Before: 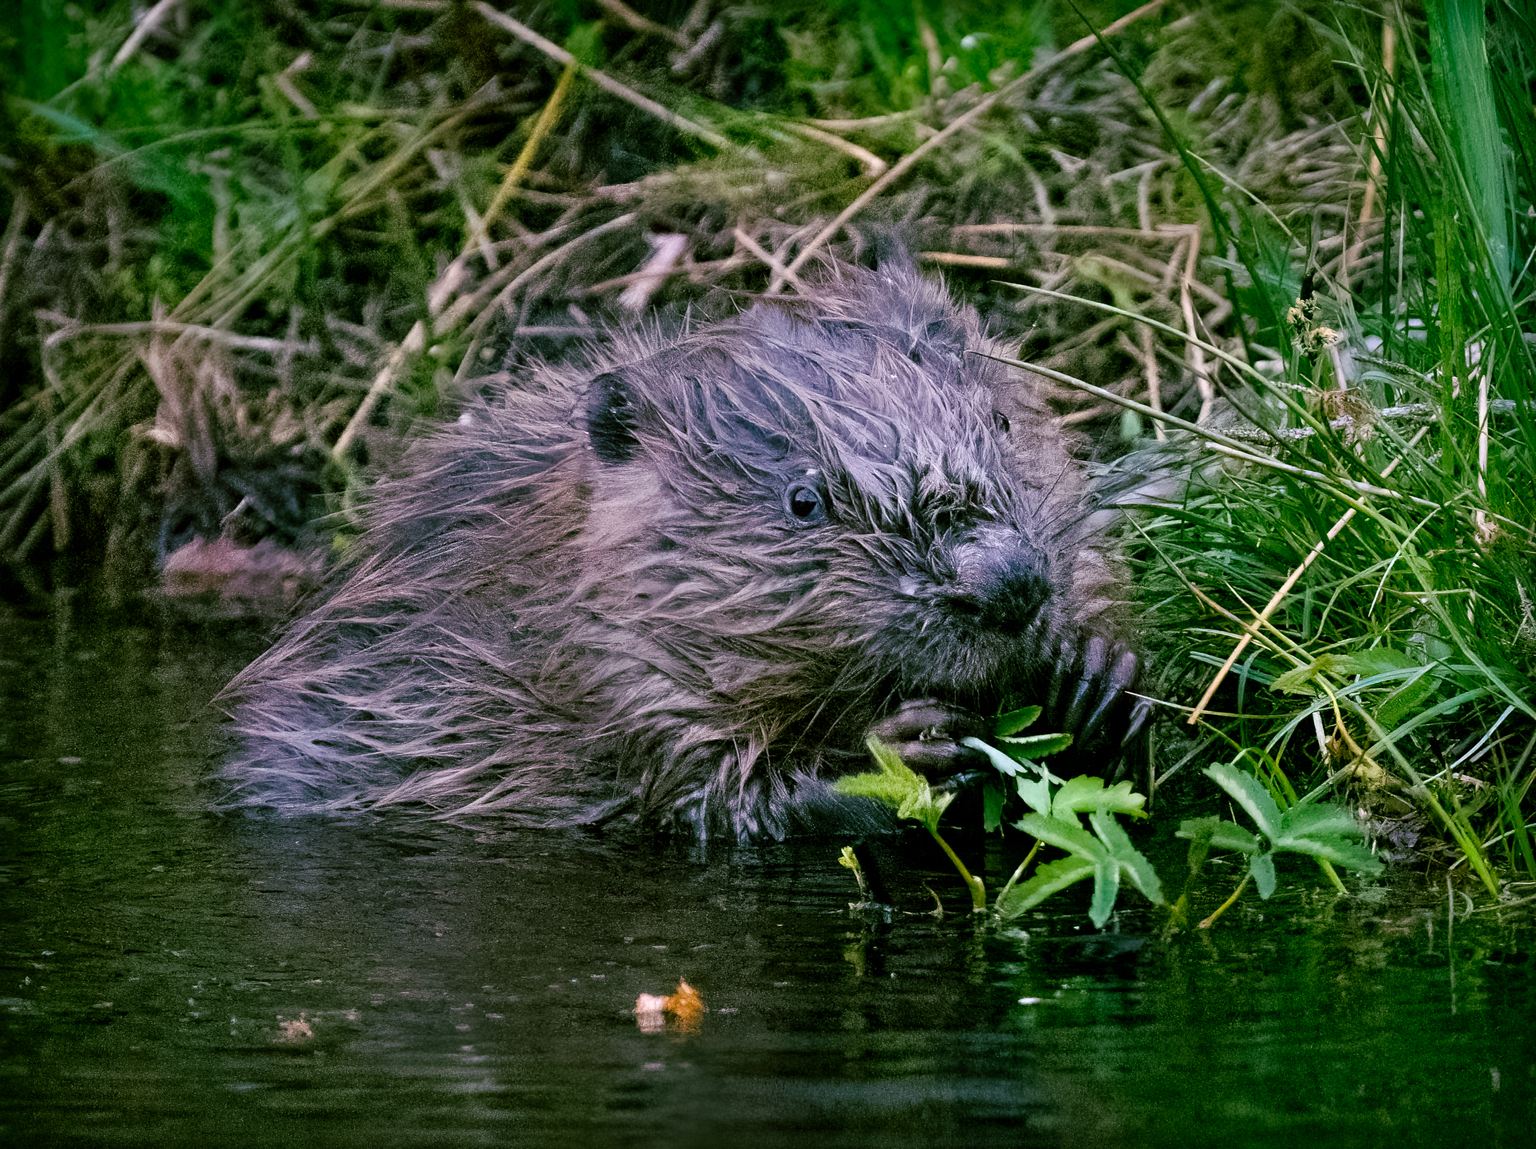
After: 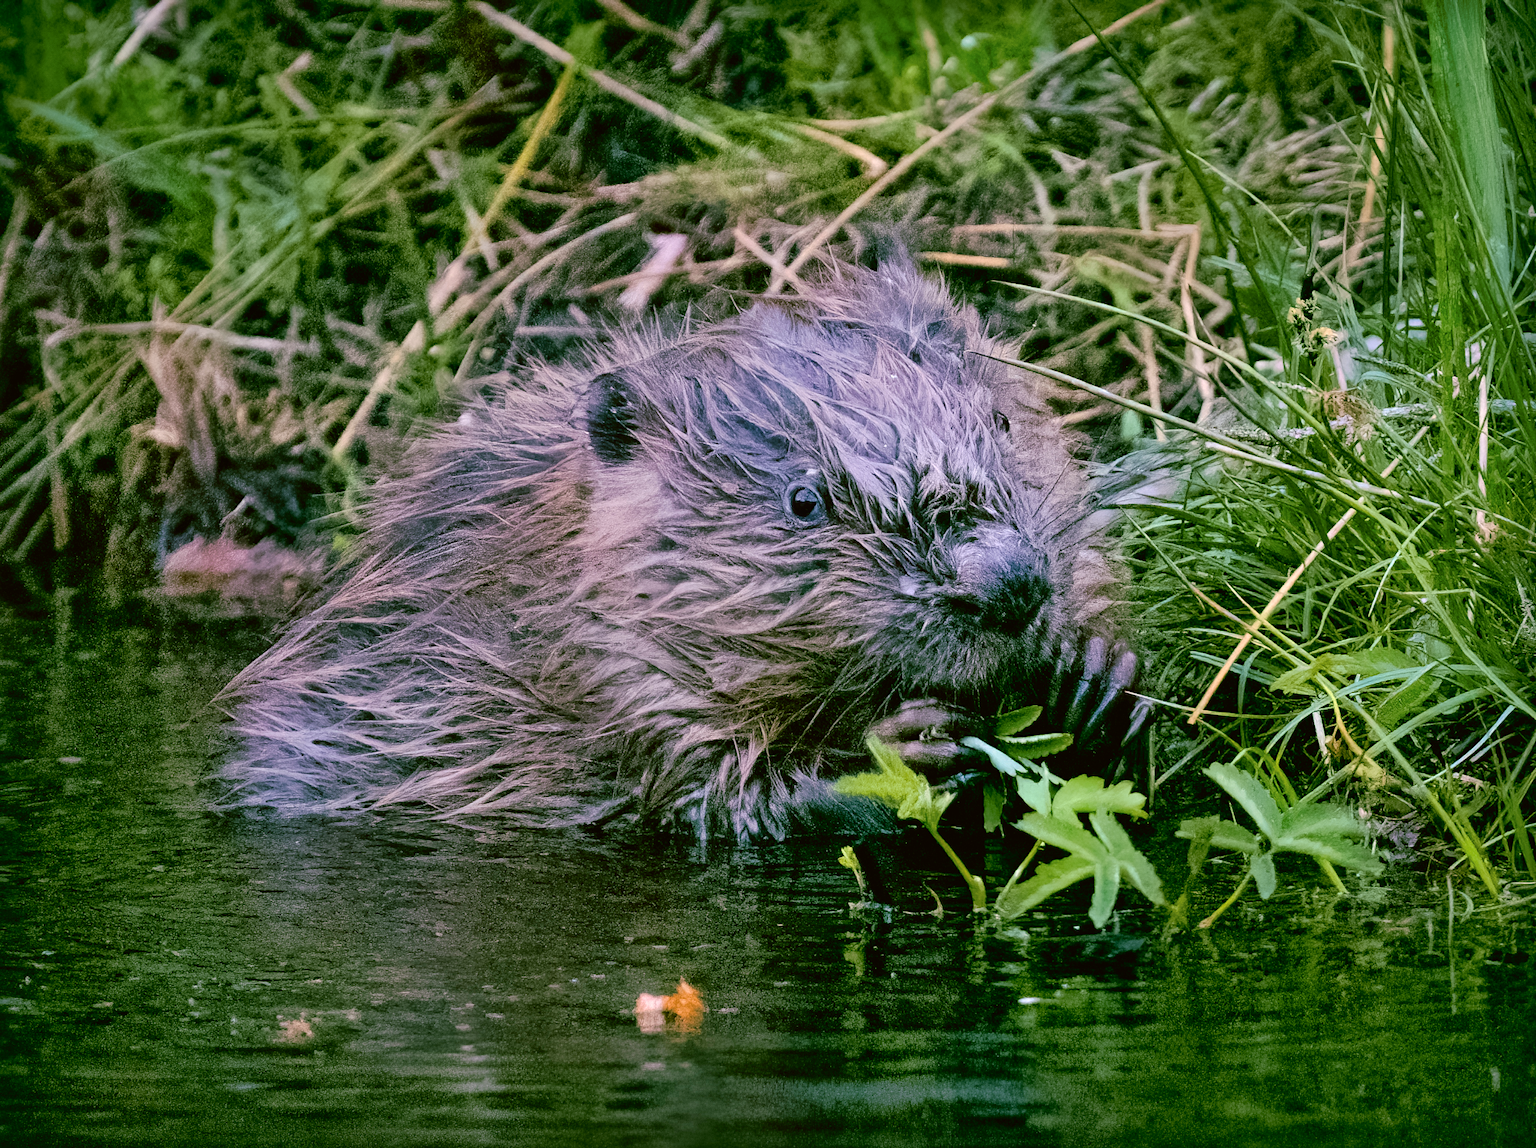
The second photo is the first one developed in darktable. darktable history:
shadows and highlights: on, module defaults
tone curve: curves: ch0 [(0, 0.01) (0.052, 0.045) (0.136, 0.133) (0.29, 0.332) (0.453, 0.531) (0.676, 0.751) (0.89, 0.919) (1, 1)]; ch1 [(0, 0) (0.094, 0.081) (0.285, 0.299) (0.385, 0.403) (0.447, 0.429) (0.495, 0.496) (0.544, 0.552) (0.589, 0.612) (0.722, 0.728) (1, 1)]; ch2 [(0, 0) (0.257, 0.217) (0.43, 0.421) (0.498, 0.507) (0.531, 0.544) (0.56, 0.579) (0.625, 0.642) (1, 1)], color space Lab, independent channels, preserve colors none
